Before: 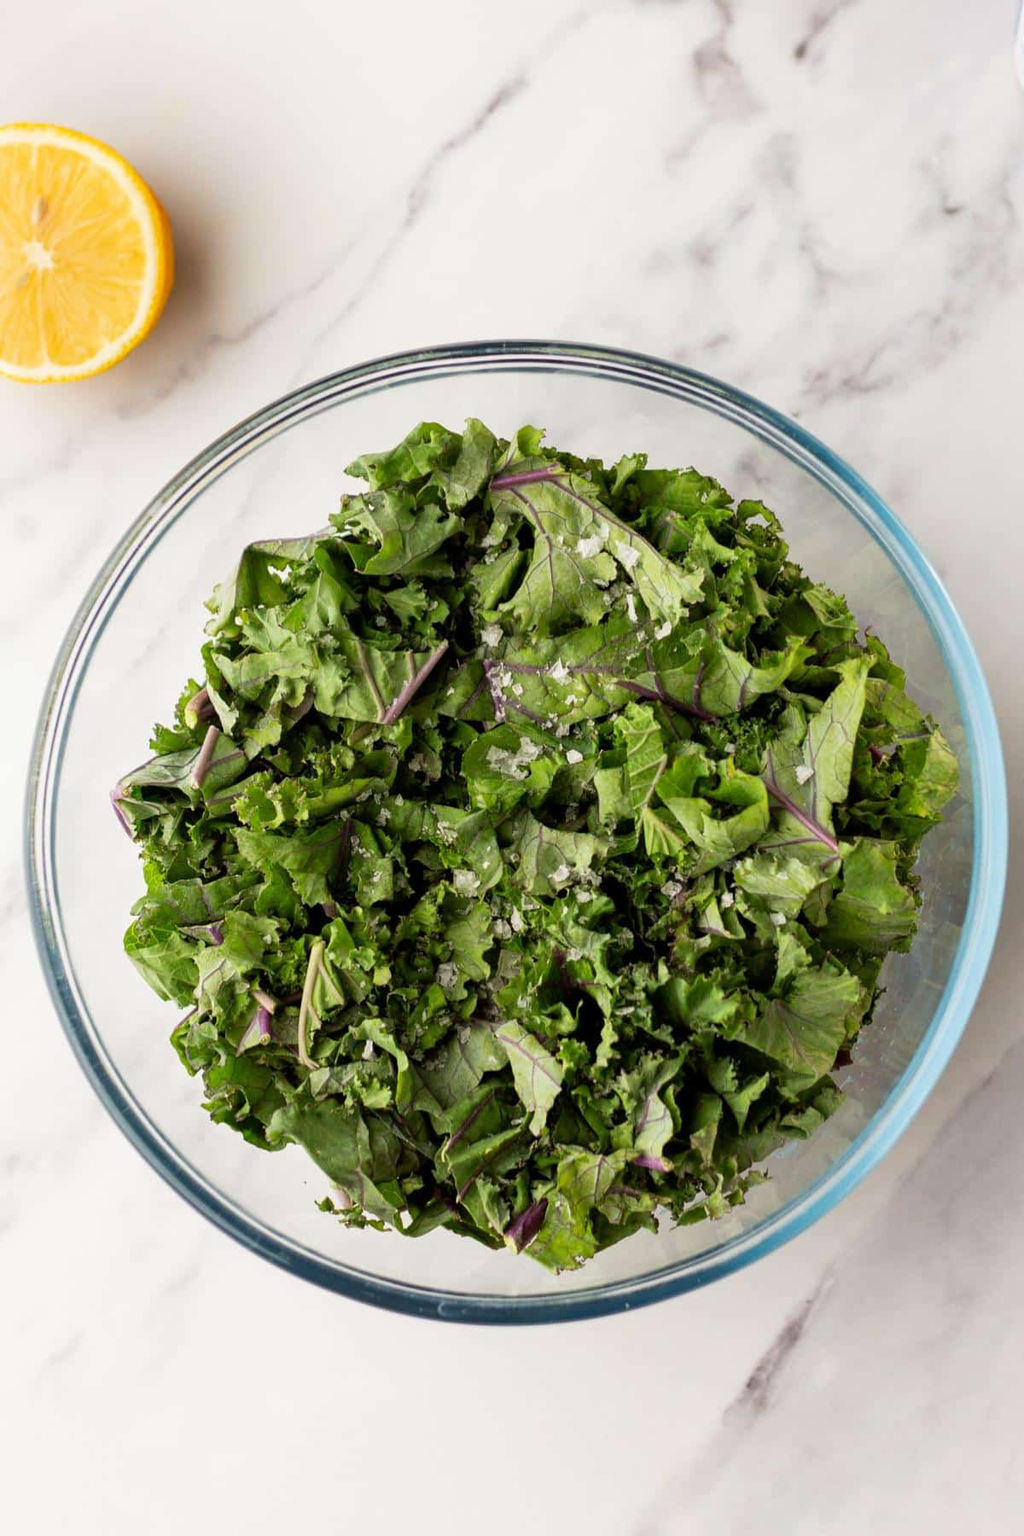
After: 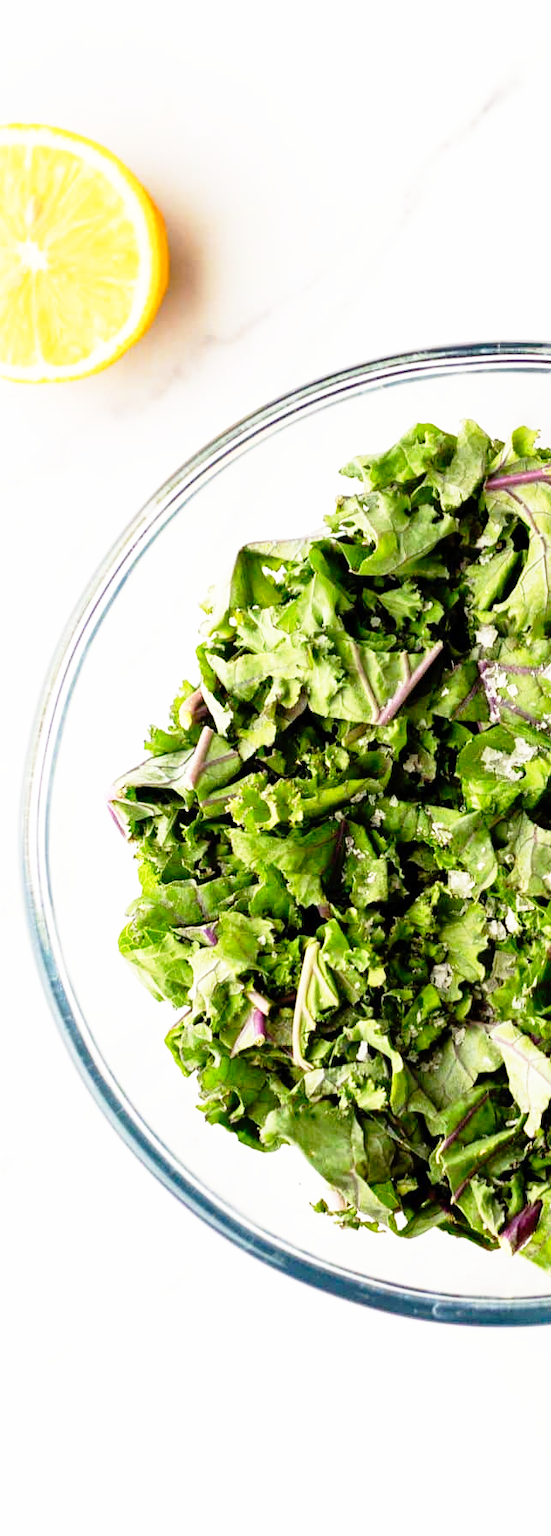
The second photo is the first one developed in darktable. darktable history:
crop: left 0.587%, right 45.588%, bottom 0.086%
base curve: curves: ch0 [(0, 0) (0.012, 0.01) (0.073, 0.168) (0.31, 0.711) (0.645, 0.957) (1, 1)], preserve colors none
